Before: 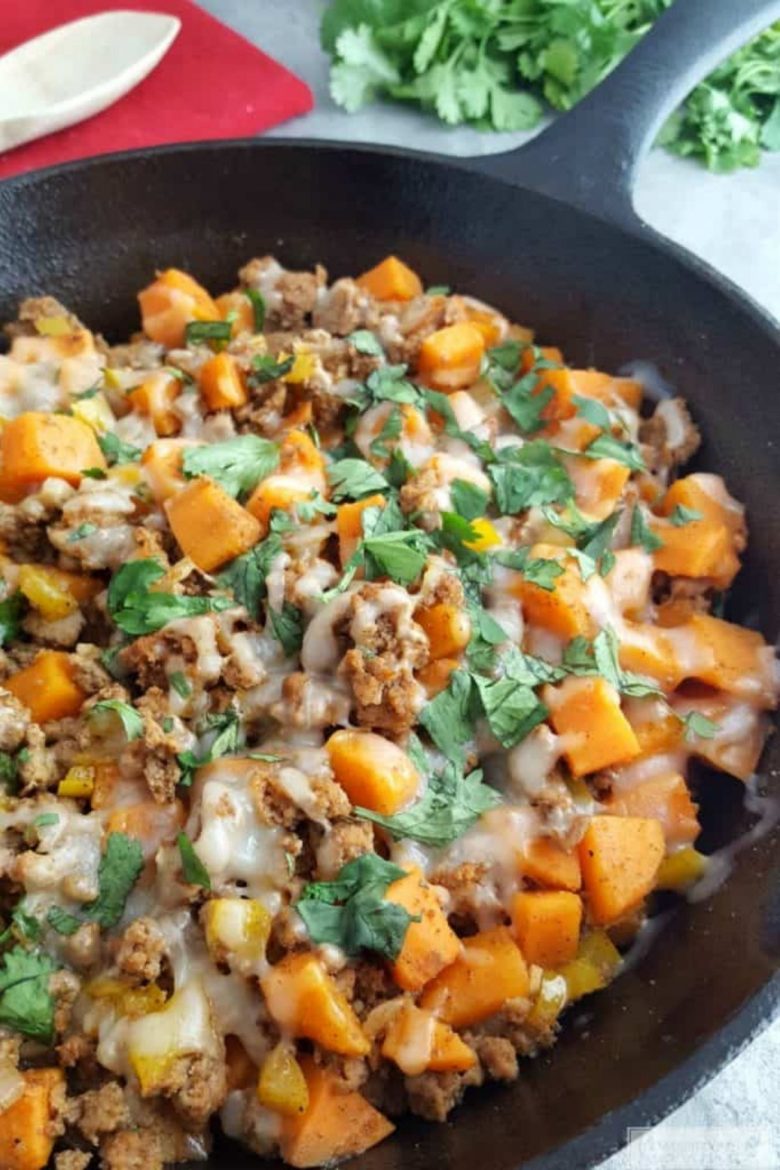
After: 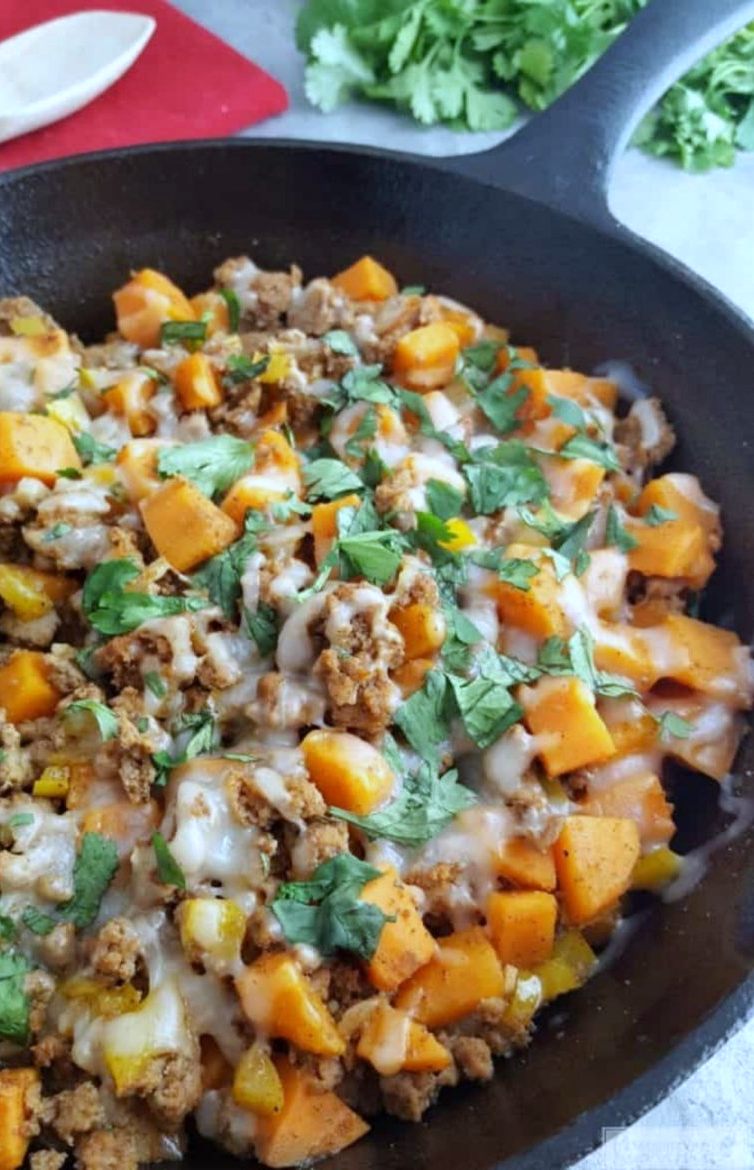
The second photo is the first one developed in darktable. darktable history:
crop and rotate: left 3.238%
white balance: red 0.931, blue 1.11
